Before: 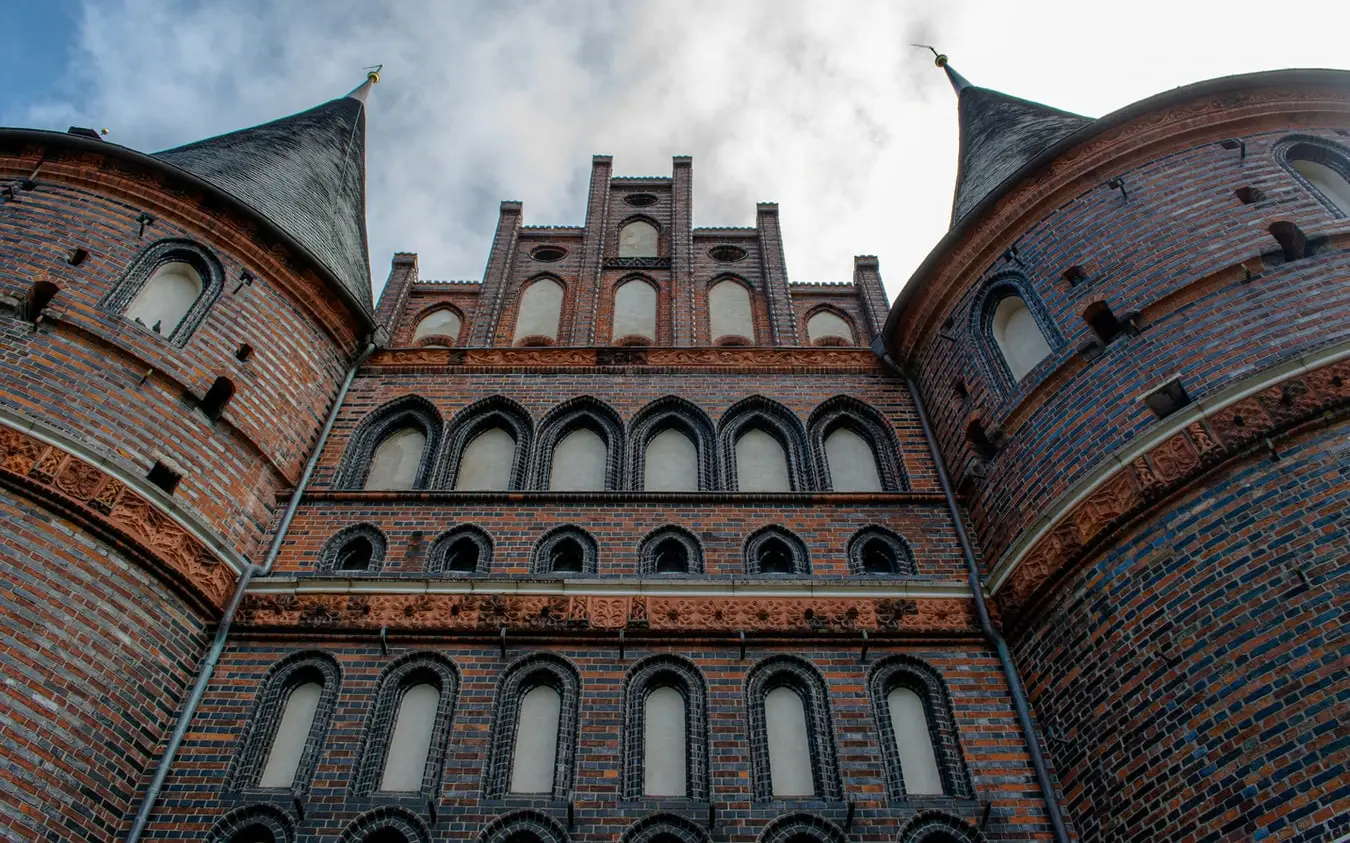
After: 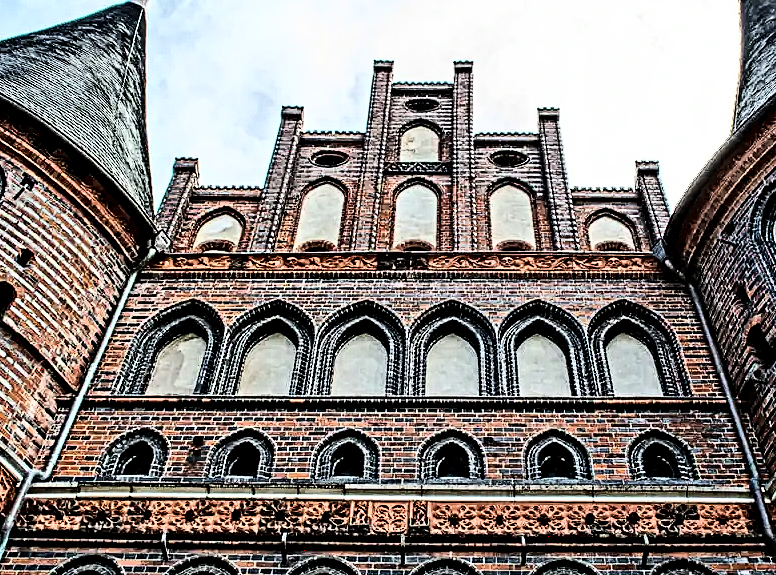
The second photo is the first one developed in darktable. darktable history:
crop: left 16.25%, top 11.306%, right 26.249%, bottom 20.483%
contrast equalizer: y [[0.406, 0.494, 0.589, 0.753, 0.877, 0.999], [0.5 ×6], [0.5 ×6], [0 ×6], [0 ×6]]
base curve: curves: ch0 [(0, 0) (0.007, 0.004) (0.027, 0.03) (0.046, 0.07) (0.207, 0.54) (0.442, 0.872) (0.673, 0.972) (1, 1)]
